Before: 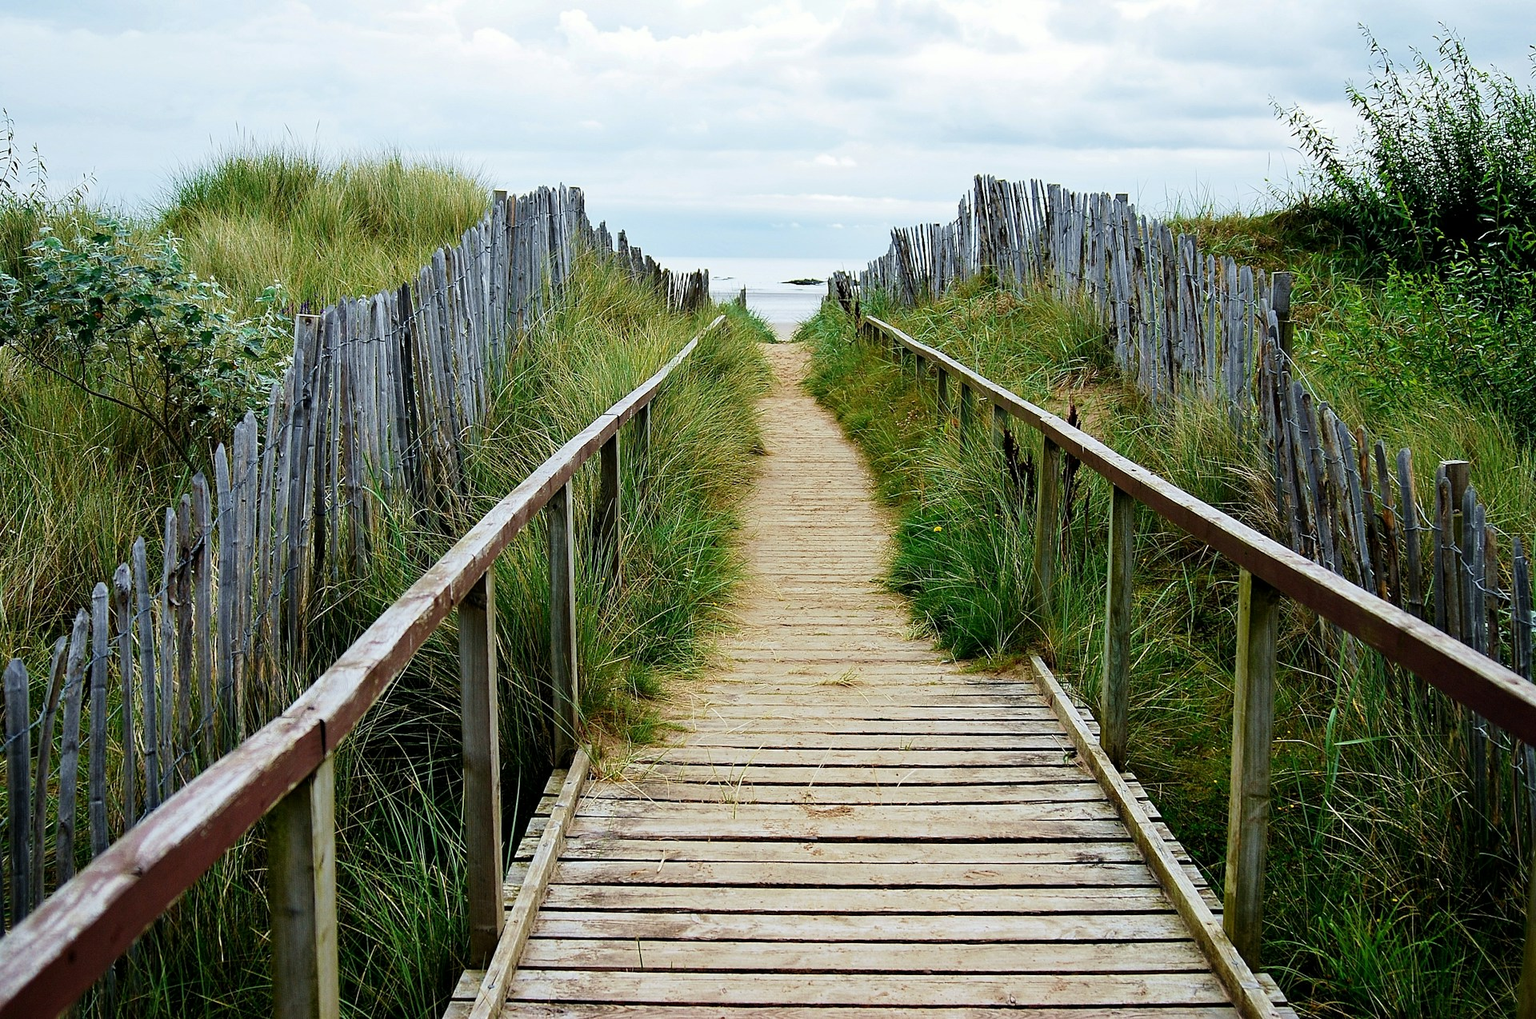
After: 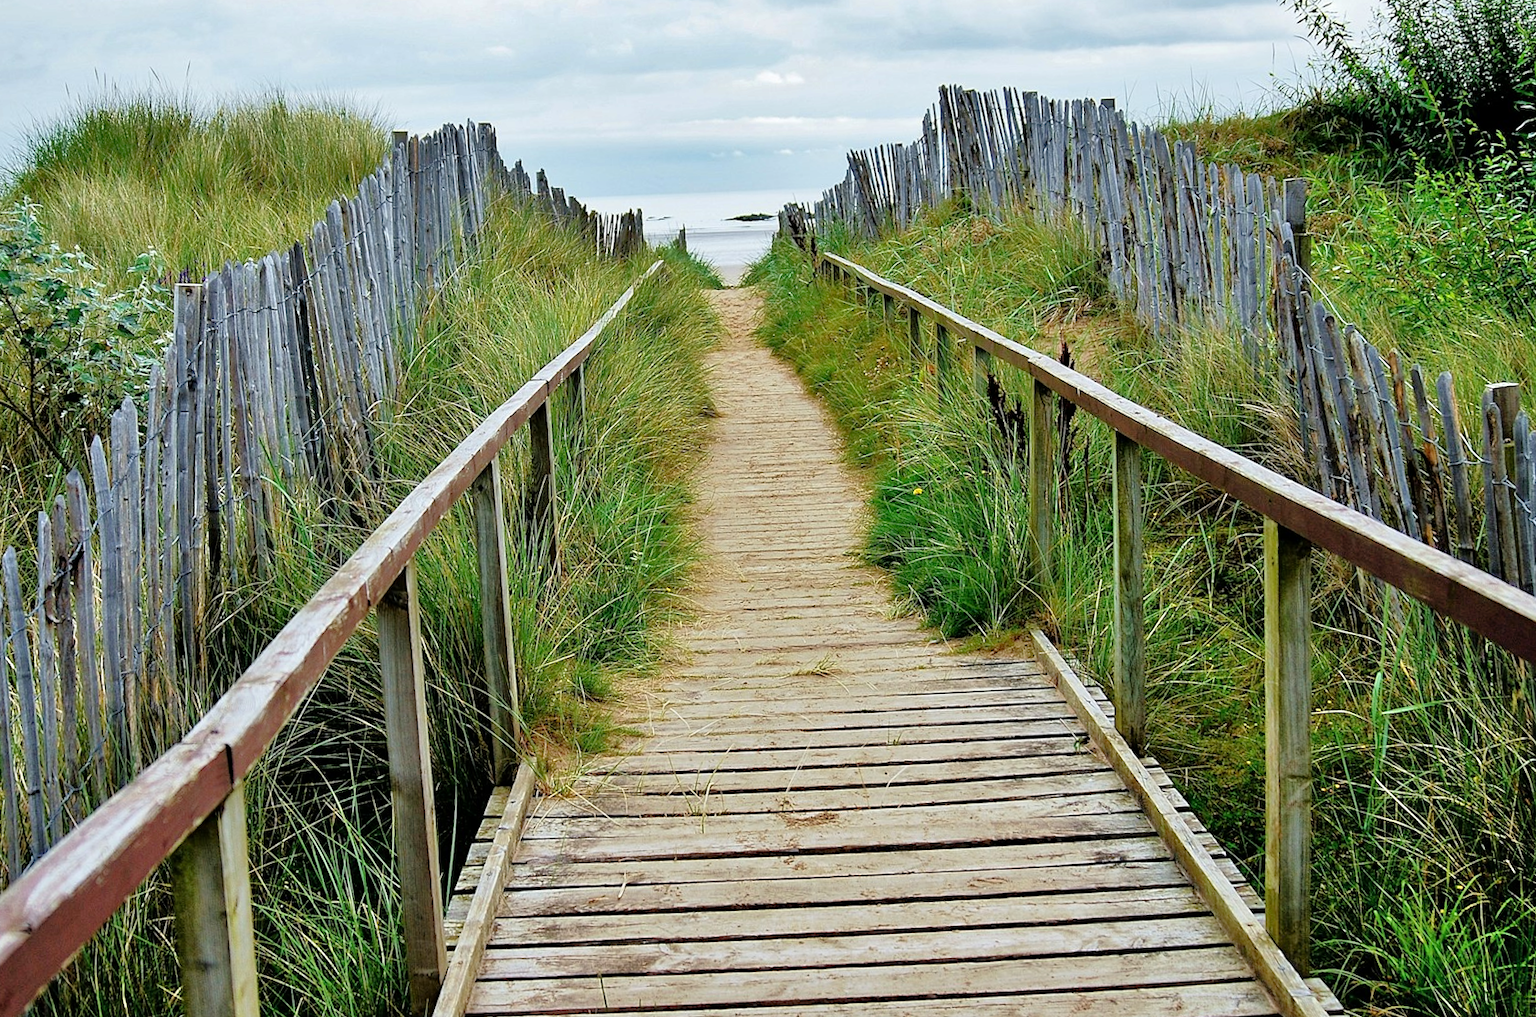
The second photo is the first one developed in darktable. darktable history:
crop and rotate: angle 2.93°, left 5.61%, top 5.715%
tone equalizer: -7 EV 0.143 EV, -6 EV 0.634 EV, -5 EV 1.18 EV, -4 EV 1.34 EV, -3 EV 1.14 EV, -2 EV 0.6 EV, -1 EV 0.152 EV
shadows and highlights: soften with gaussian
